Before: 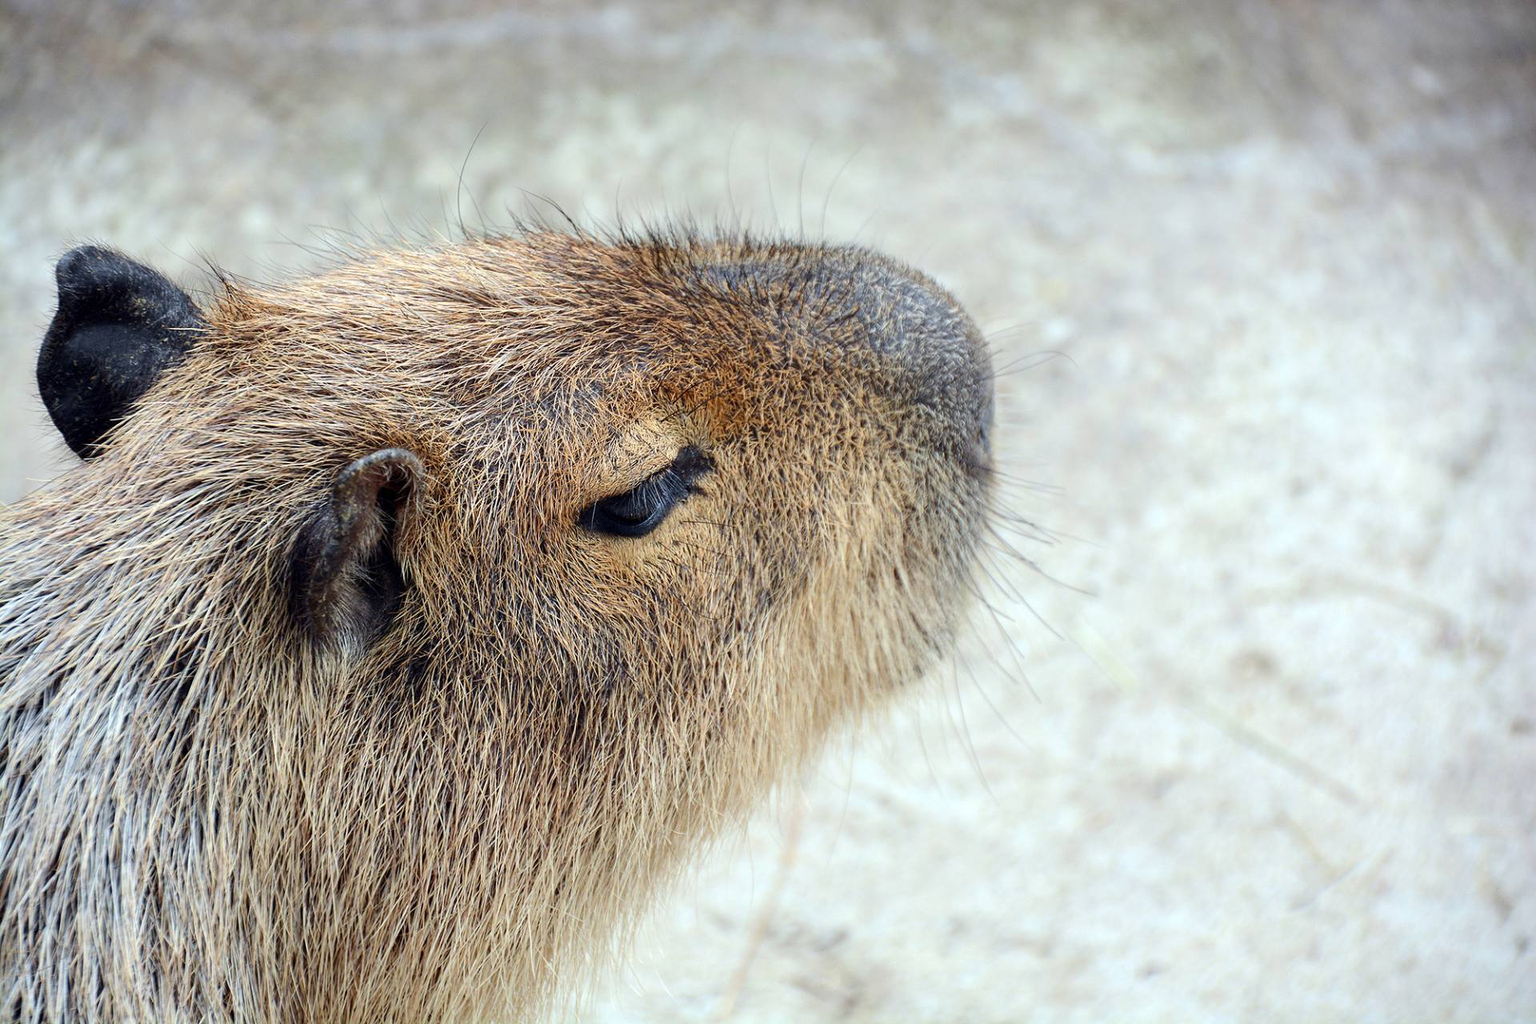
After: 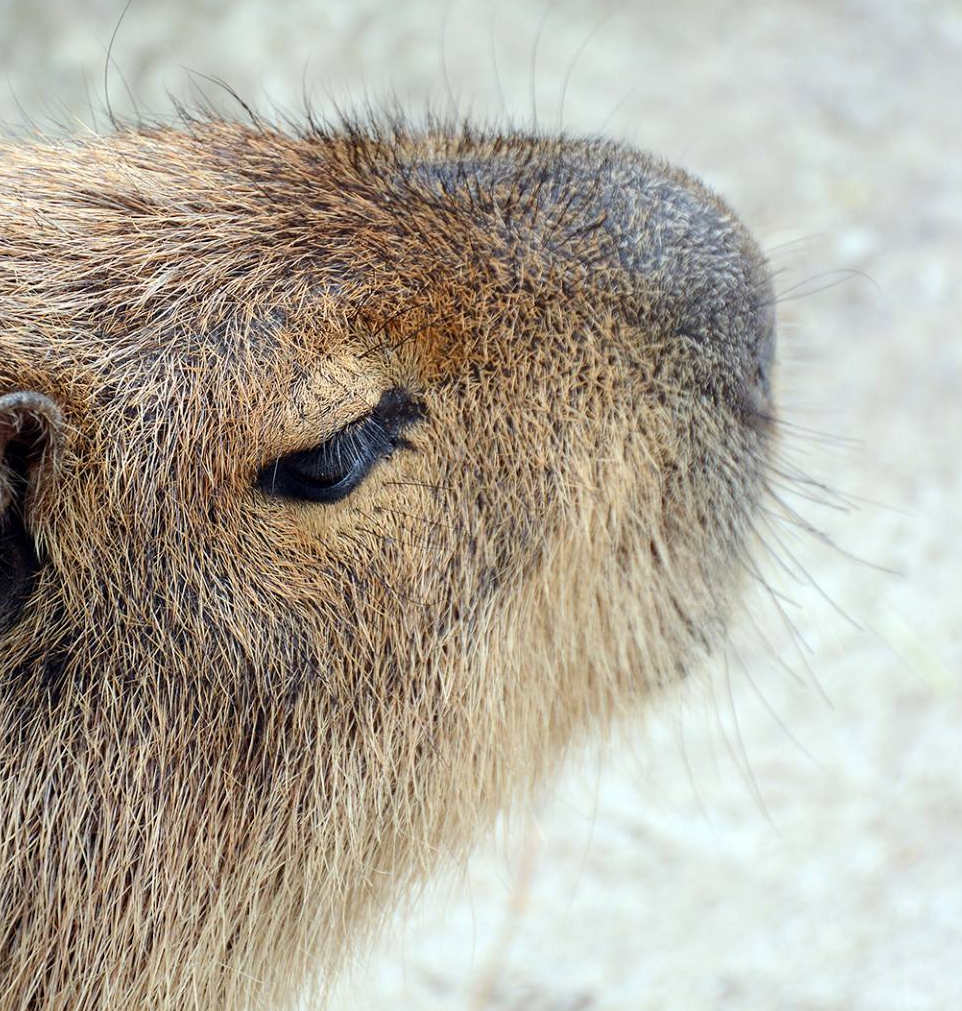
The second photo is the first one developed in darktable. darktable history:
crop and rotate: angle 0.02°, left 24.35%, top 13.228%, right 25.491%, bottom 7.669%
